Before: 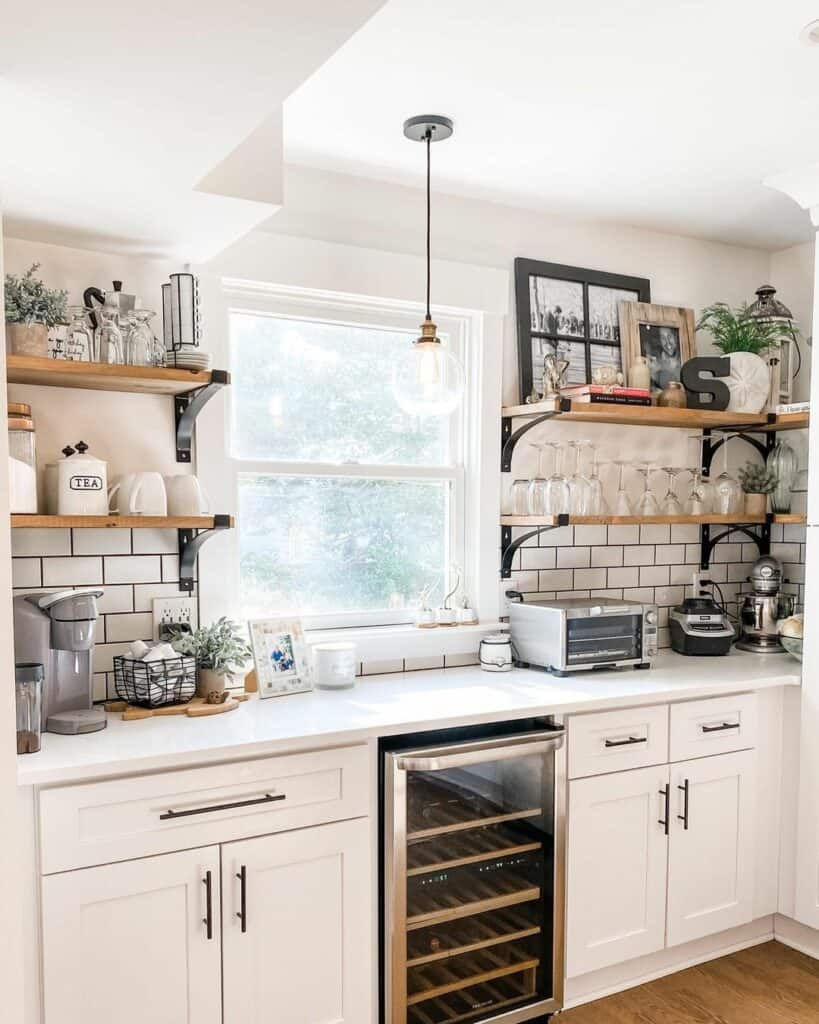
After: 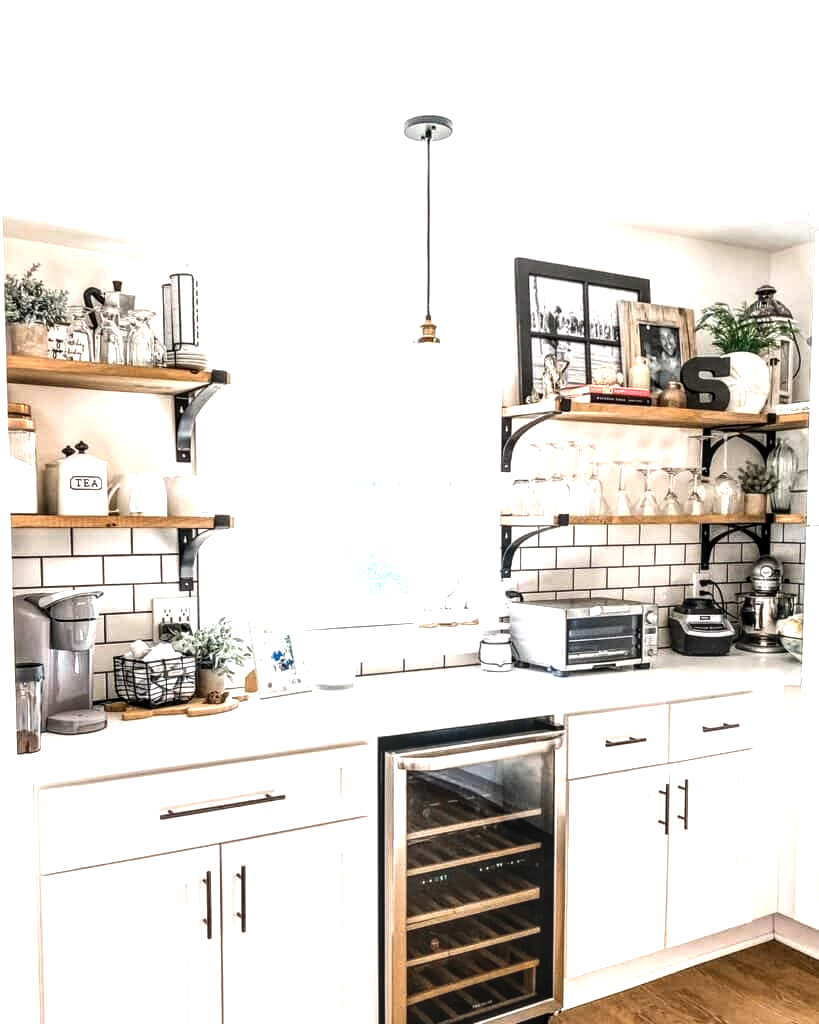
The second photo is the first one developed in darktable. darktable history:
local contrast: detail 144%
tone equalizer: -8 EV -1.04 EV, -7 EV -0.978 EV, -6 EV -0.854 EV, -5 EV -0.548 EV, -3 EV 0.568 EV, -2 EV 0.89 EV, -1 EV 0.99 EV, +0 EV 1.06 EV, edges refinement/feathering 500, mask exposure compensation -1.57 EV, preserve details guided filter
